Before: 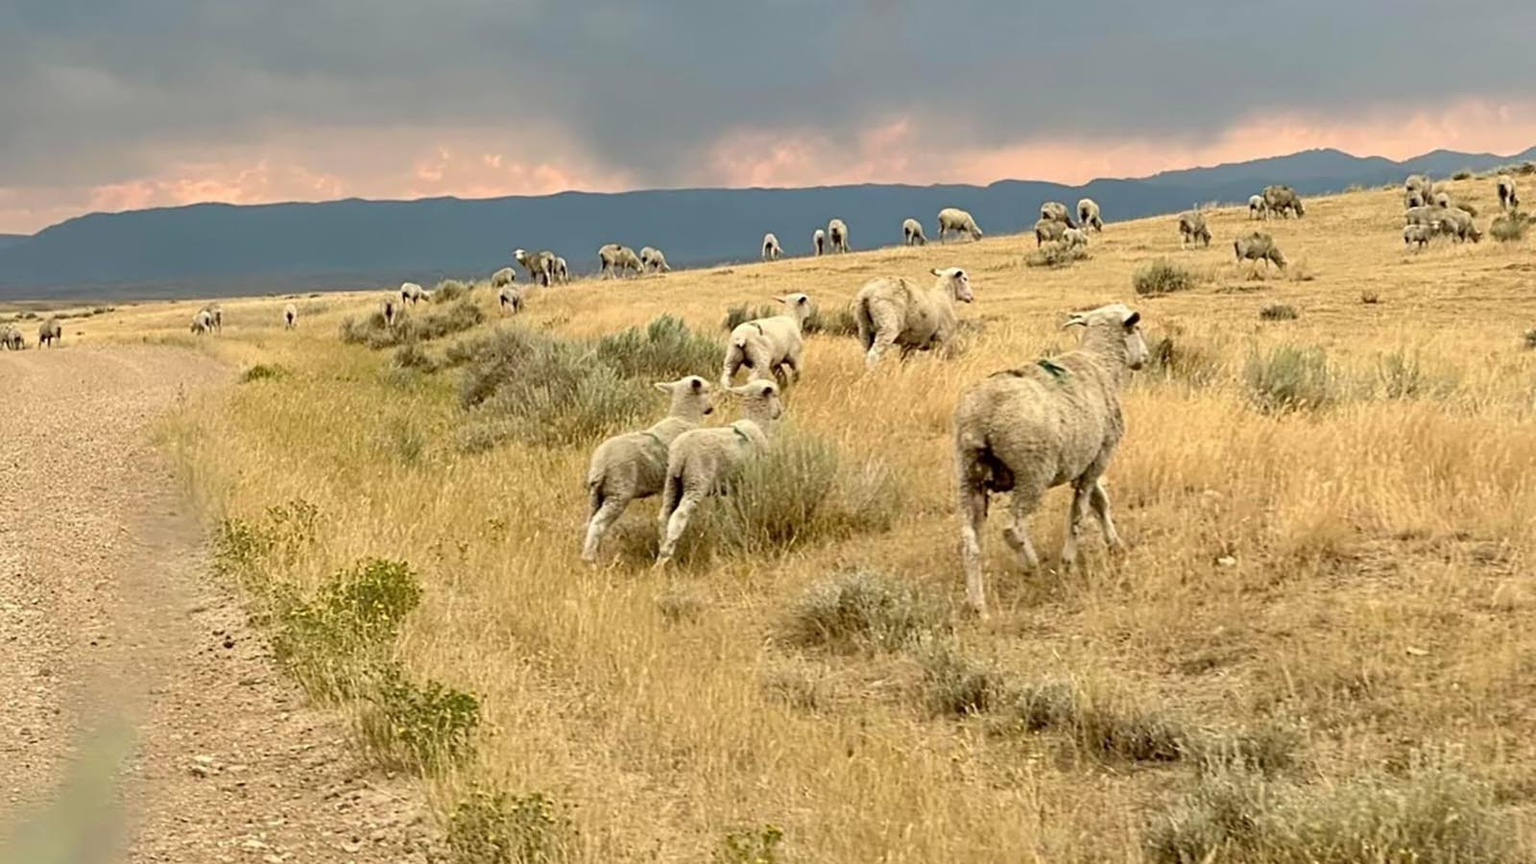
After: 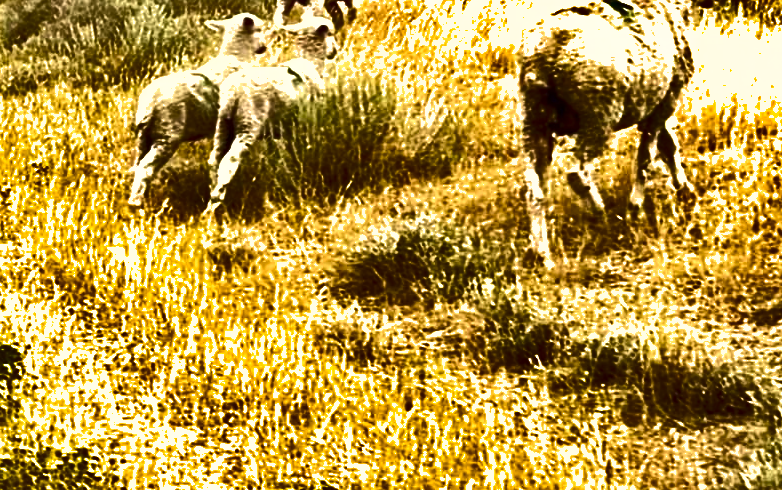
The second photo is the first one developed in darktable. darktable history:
exposure: black level correction 0, exposure 1.099 EV, compensate highlight preservation false
crop: left 29.817%, top 42.069%, right 21.302%, bottom 3.463%
shadows and highlights: shadows 18.54, highlights -83.08, soften with gaussian
